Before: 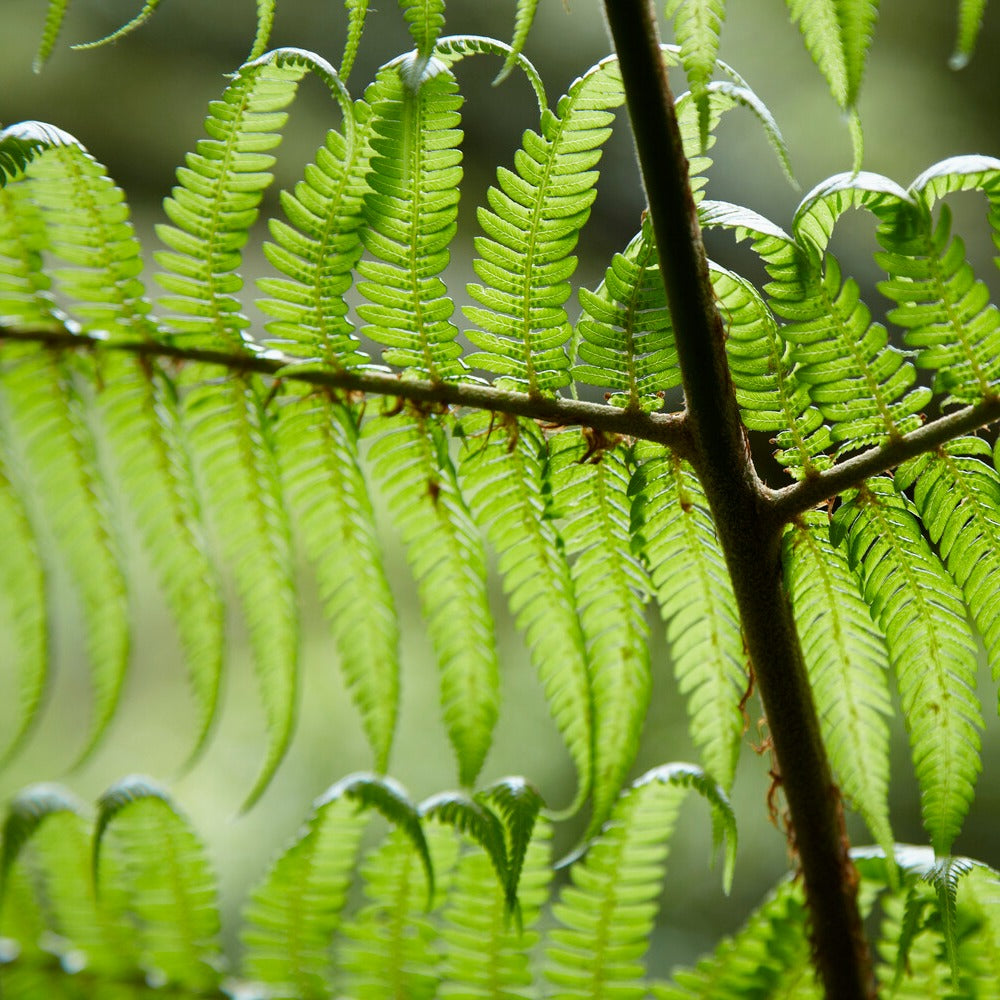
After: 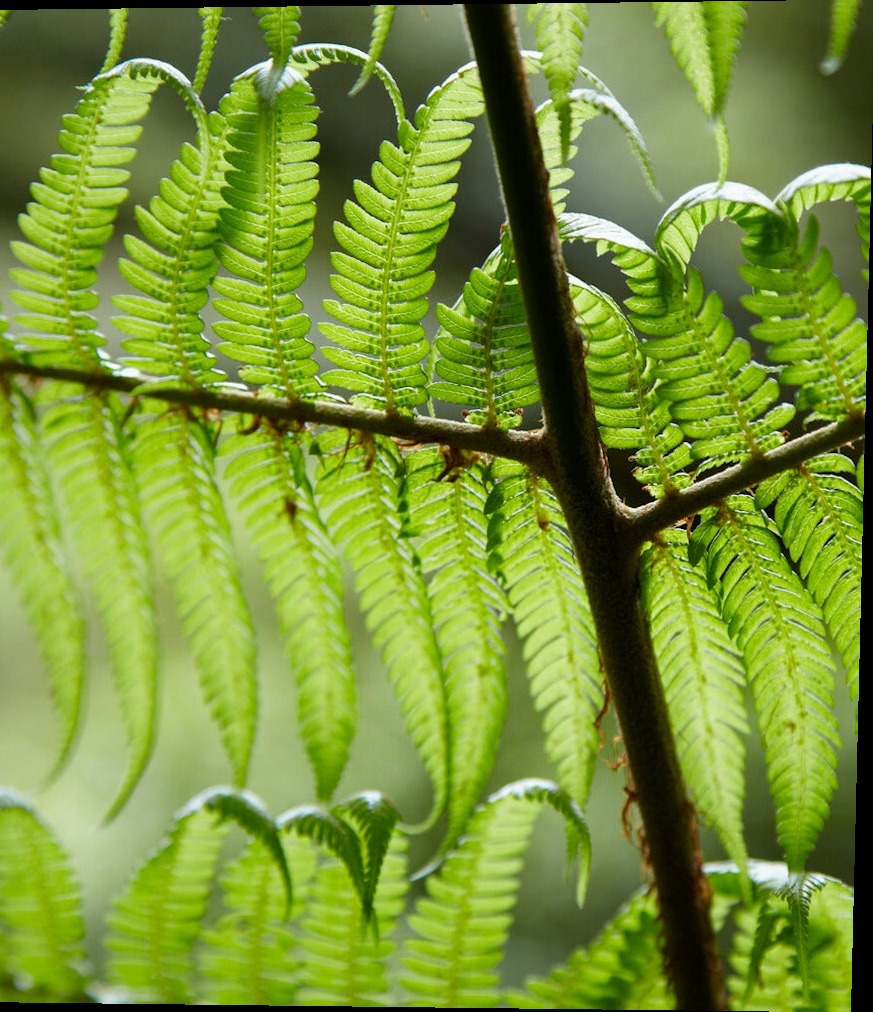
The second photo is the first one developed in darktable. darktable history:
crop and rotate: left 14.584%
rotate and perspective: lens shift (vertical) 0.048, lens shift (horizontal) -0.024, automatic cropping off
